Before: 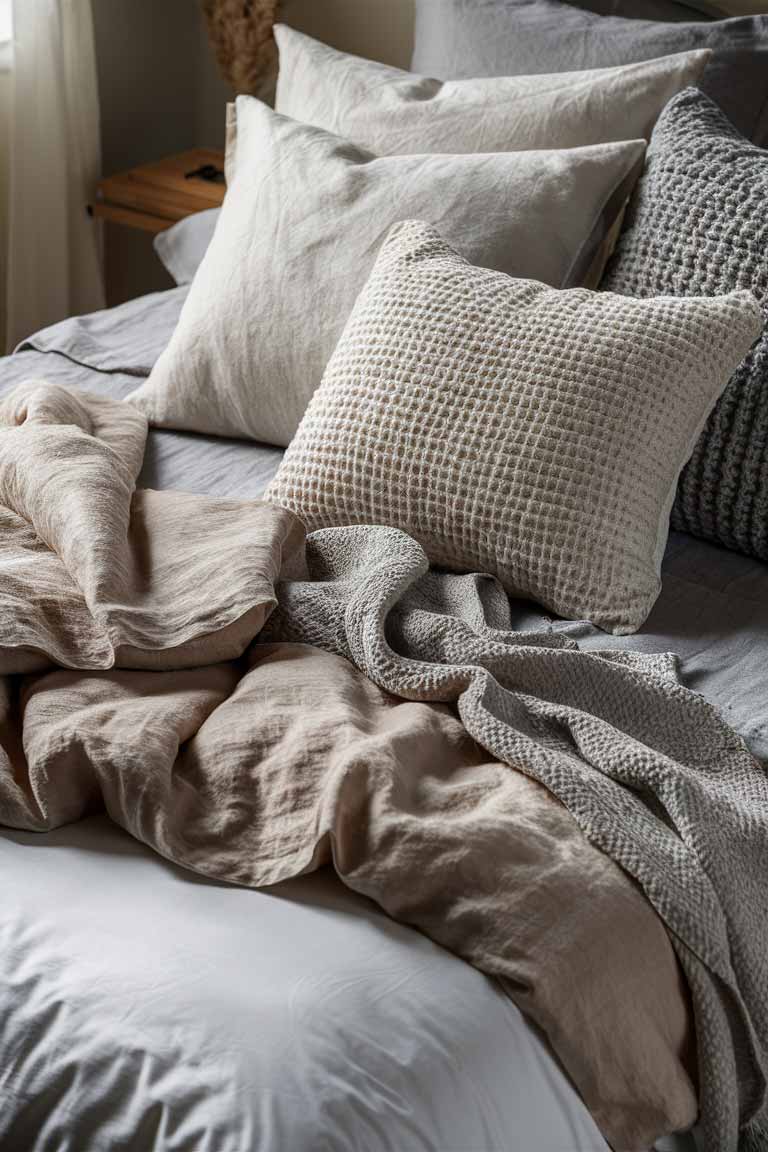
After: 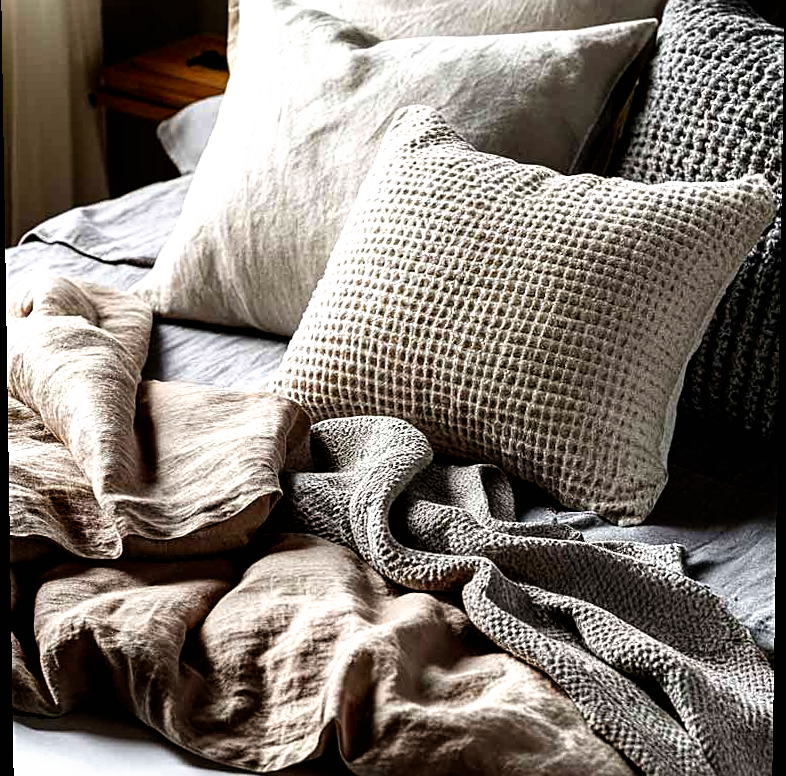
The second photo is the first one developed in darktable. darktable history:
crop: top 11.166%, bottom 22.168%
rotate and perspective: lens shift (vertical) 0.048, lens shift (horizontal) -0.024, automatic cropping off
filmic rgb: black relative exposure -8.2 EV, white relative exposure 2.2 EV, threshold 3 EV, hardness 7.11, latitude 85.74%, contrast 1.696, highlights saturation mix -4%, shadows ↔ highlights balance -2.69%, preserve chrominance no, color science v5 (2021), contrast in shadows safe, contrast in highlights safe, enable highlight reconstruction true
sharpen: on, module defaults
